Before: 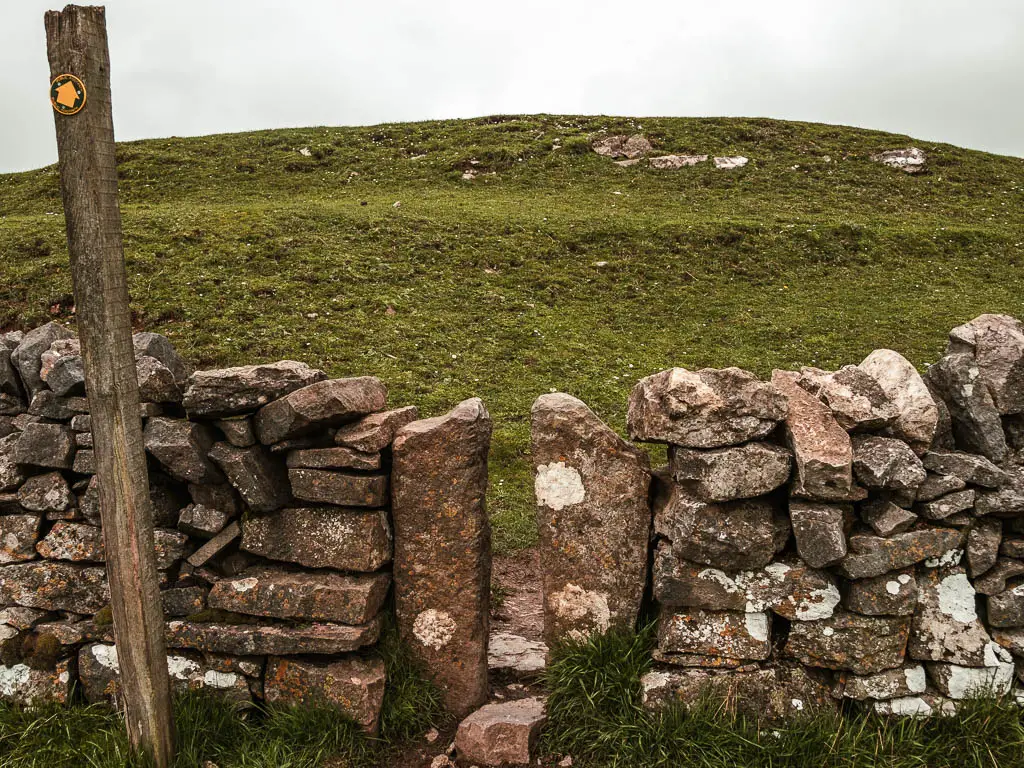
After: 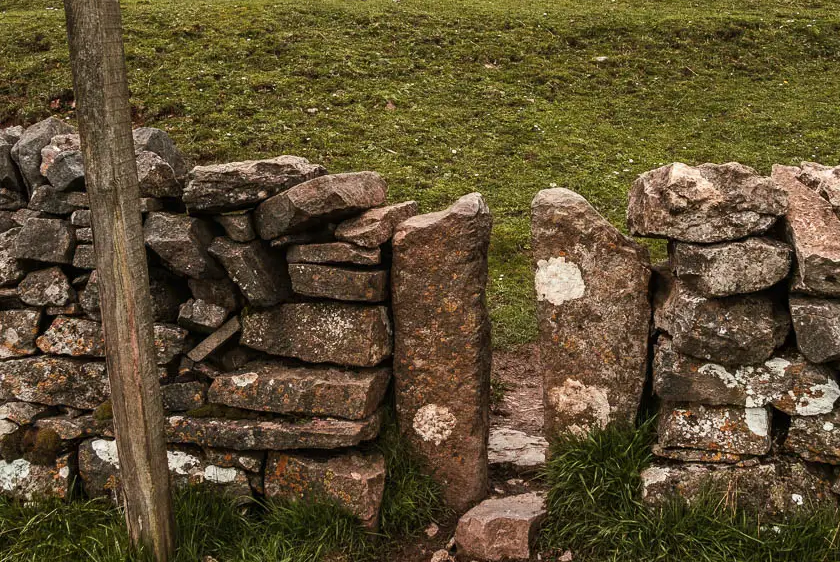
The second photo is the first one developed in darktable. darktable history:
crop: top 26.779%, right 17.943%
